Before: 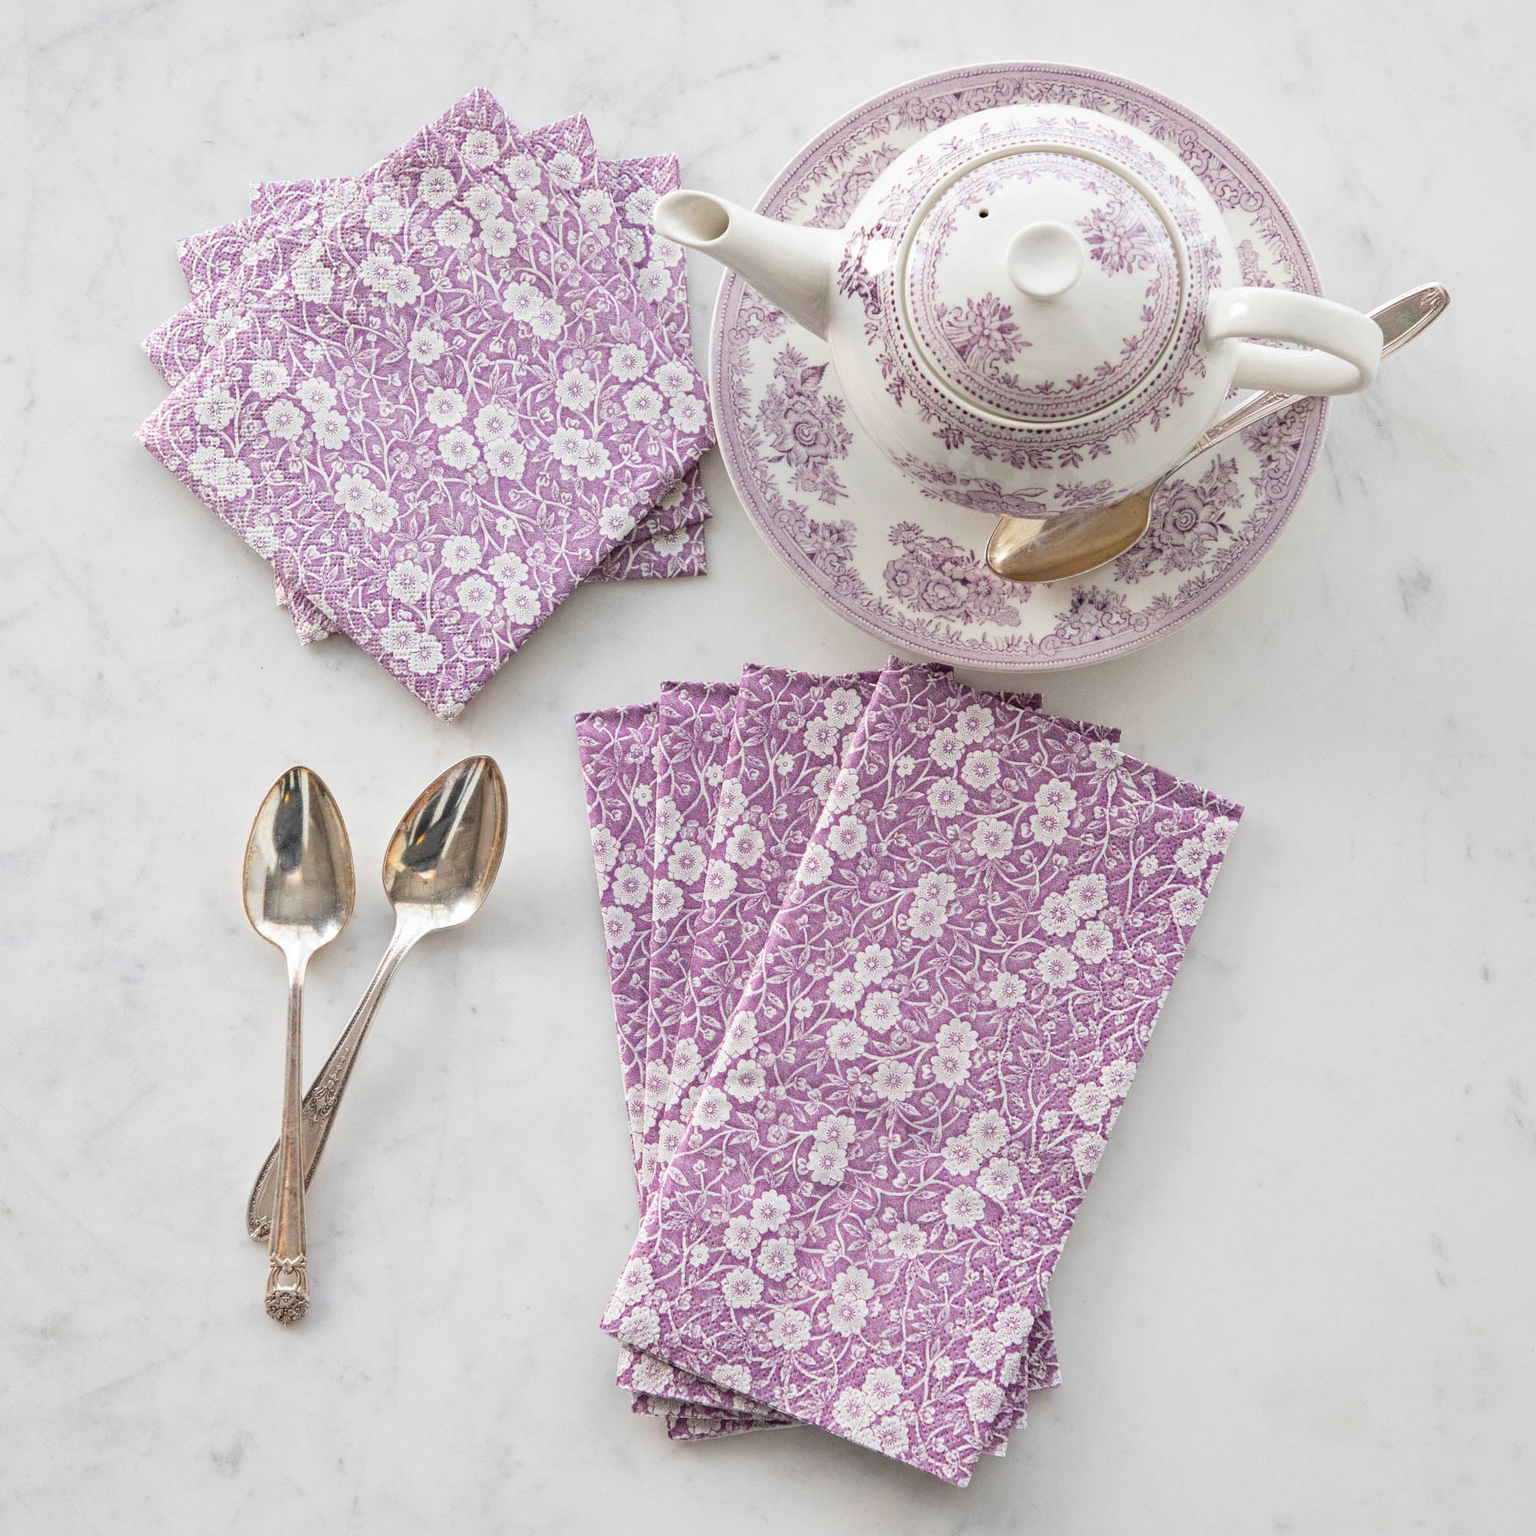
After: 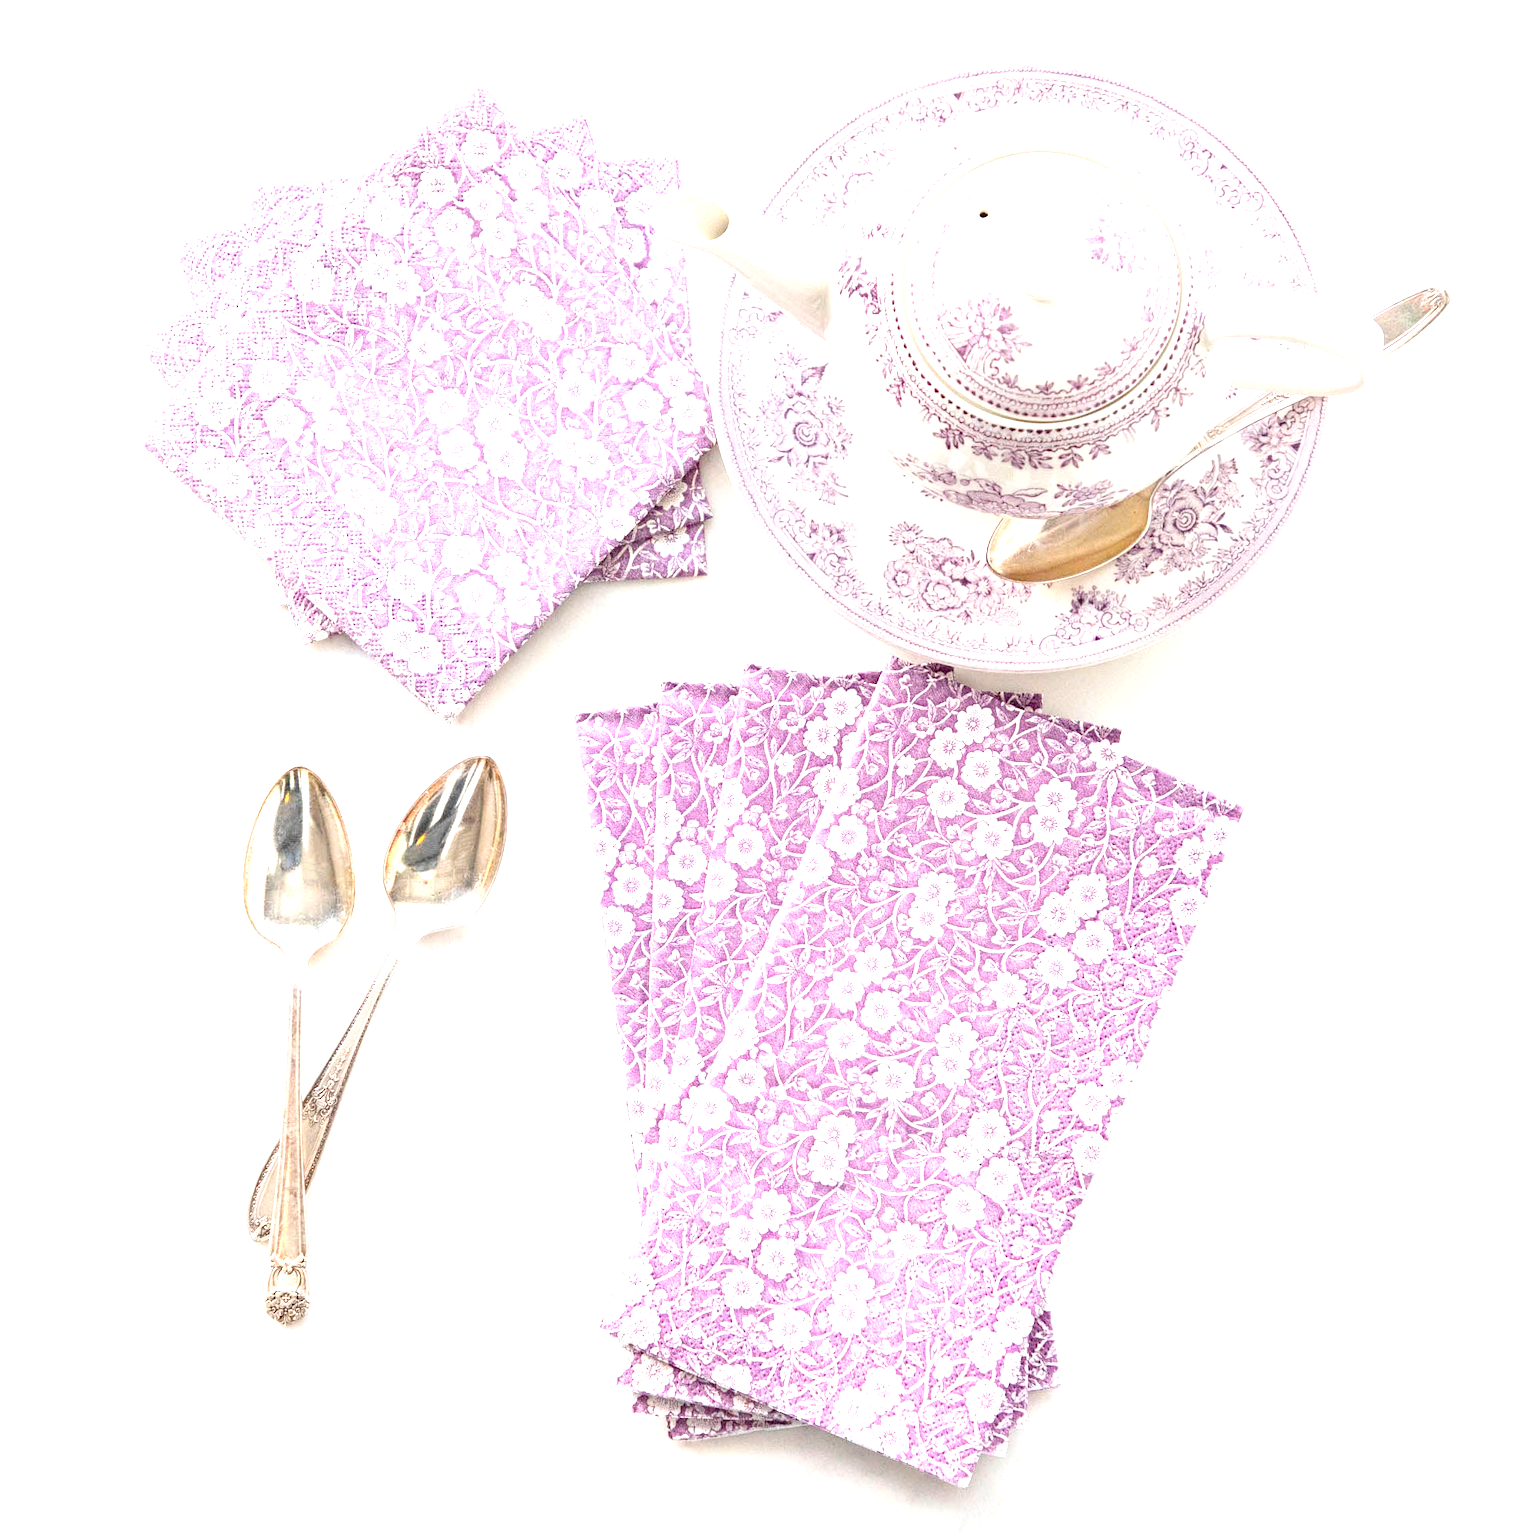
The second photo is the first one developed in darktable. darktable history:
tone curve: curves: ch0 [(0, 0) (0.037, 0.025) (0.131, 0.093) (0.275, 0.256) (0.497, 0.51) (0.617, 0.643) (0.704, 0.732) (0.813, 0.832) (0.911, 0.925) (0.997, 0.995)]; ch1 [(0, 0) (0.301, 0.3) (0.444, 0.45) (0.493, 0.495) (0.507, 0.503) (0.534, 0.533) (0.582, 0.58) (0.658, 0.693) (0.746, 0.77) (1, 1)]; ch2 [(0, 0) (0.246, 0.233) (0.36, 0.352) (0.415, 0.418) (0.476, 0.492) (0.502, 0.504) (0.525, 0.518) (0.539, 0.544) (0.586, 0.602) (0.634, 0.651) (0.706, 0.727) (0.853, 0.852) (1, 0.951)], preserve colors none
exposure: black level correction 0, exposure 1.451 EV, compensate exposure bias true, compensate highlight preservation false
color balance rgb: linear chroma grading › shadows -6.587%, linear chroma grading › highlights -6.922%, linear chroma grading › global chroma -10.195%, linear chroma grading › mid-tones -8.341%, perceptual saturation grading › global saturation 31.138%
